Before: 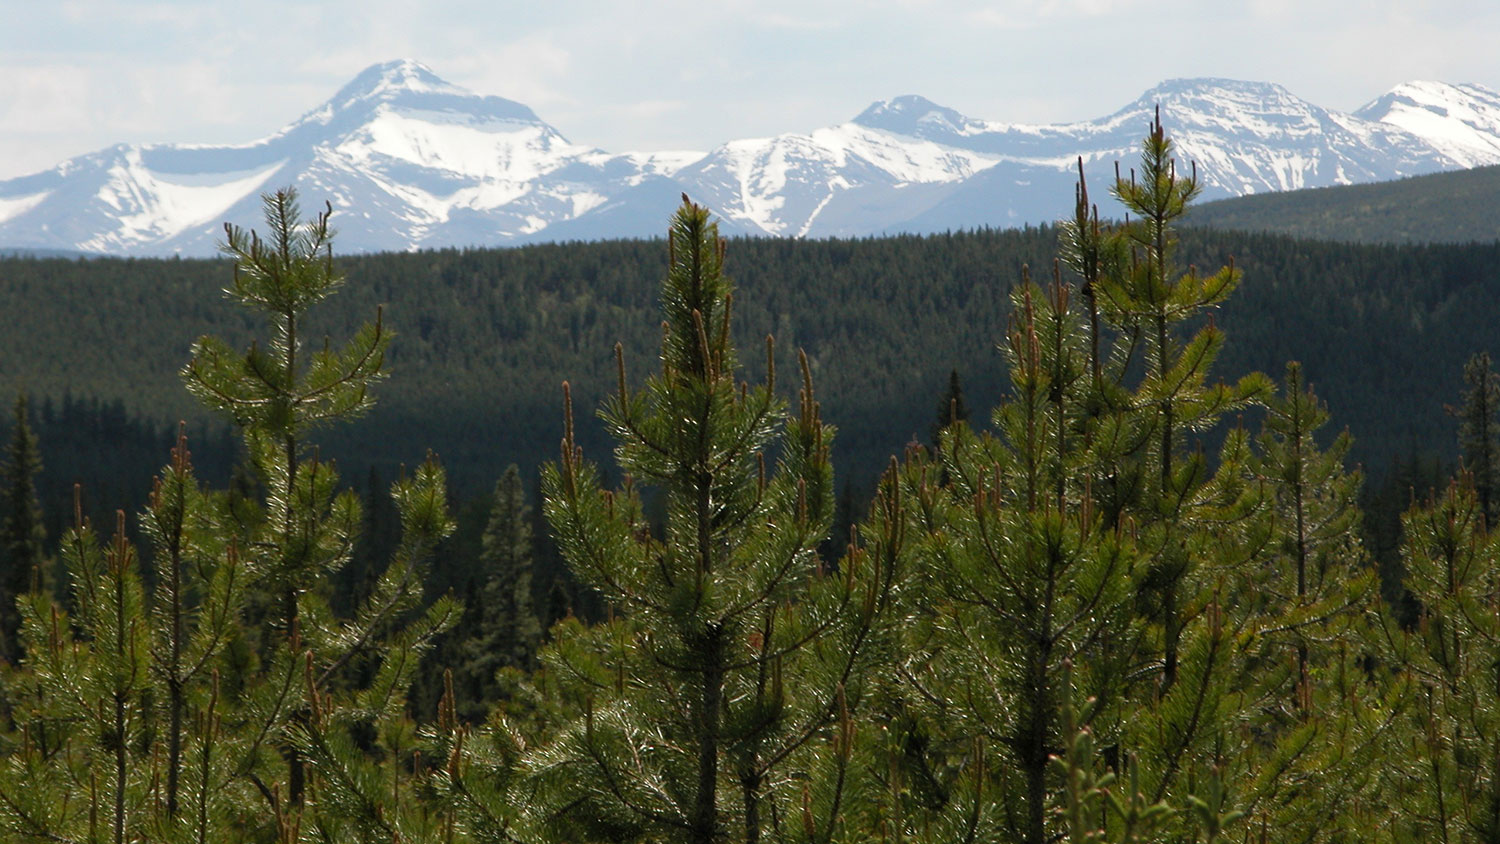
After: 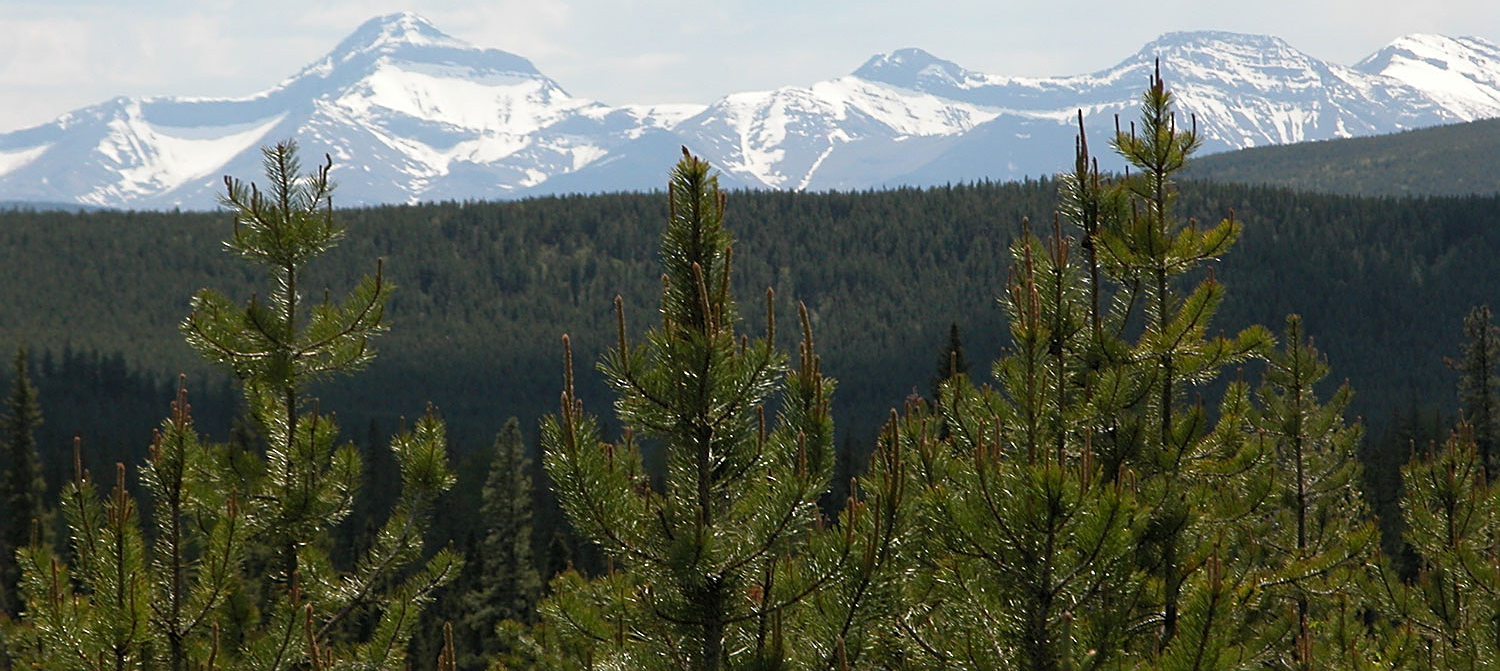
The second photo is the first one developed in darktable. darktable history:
crop and rotate: top 5.65%, bottom 14.765%
sharpen: on, module defaults
